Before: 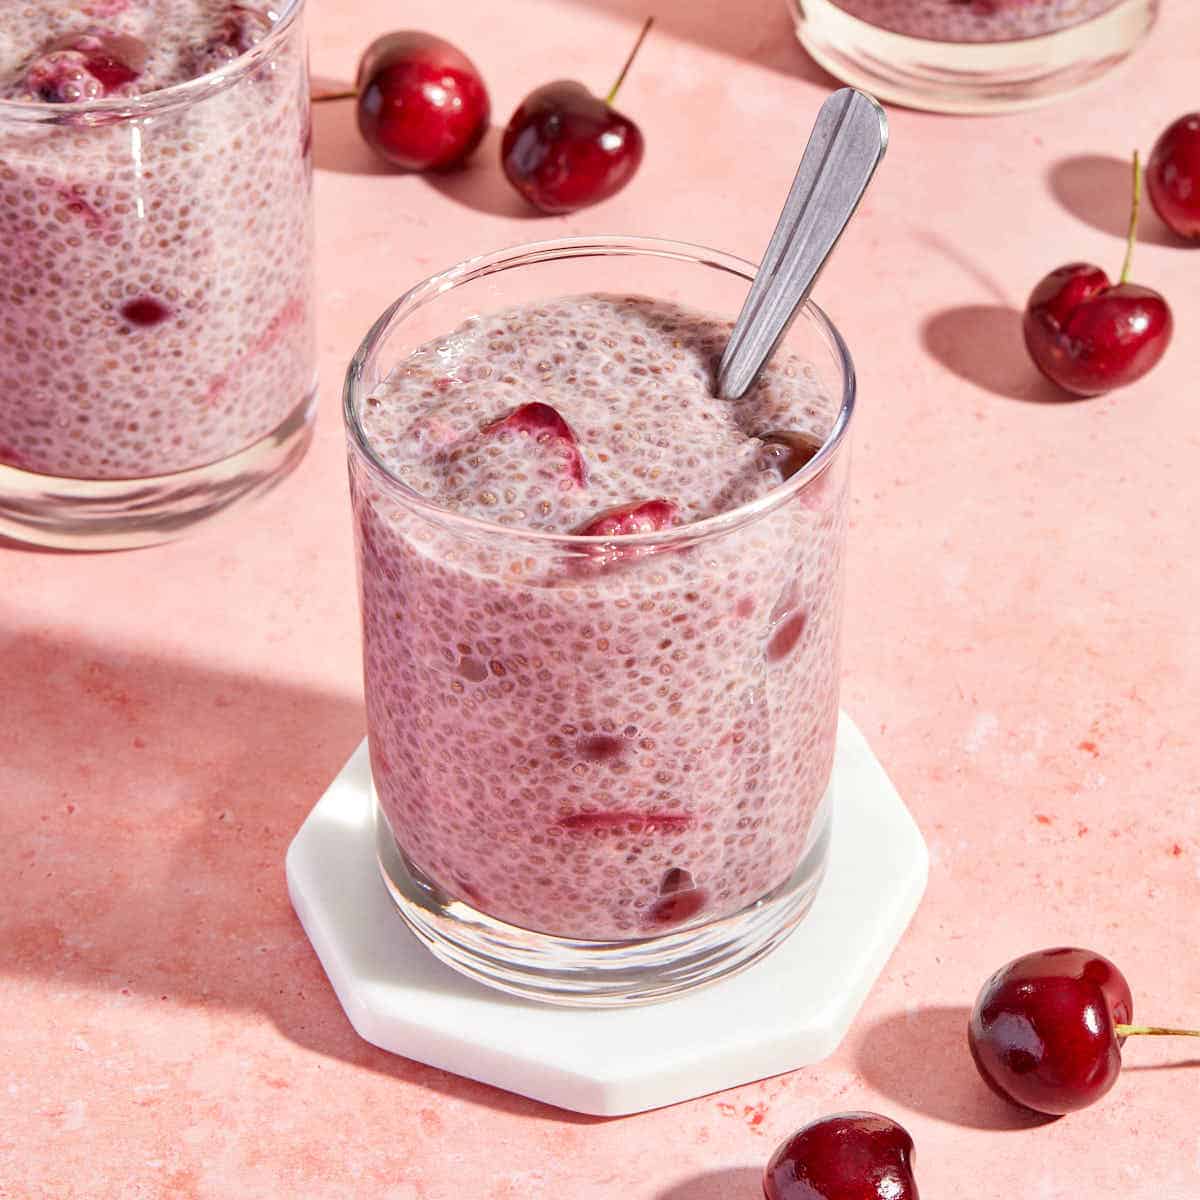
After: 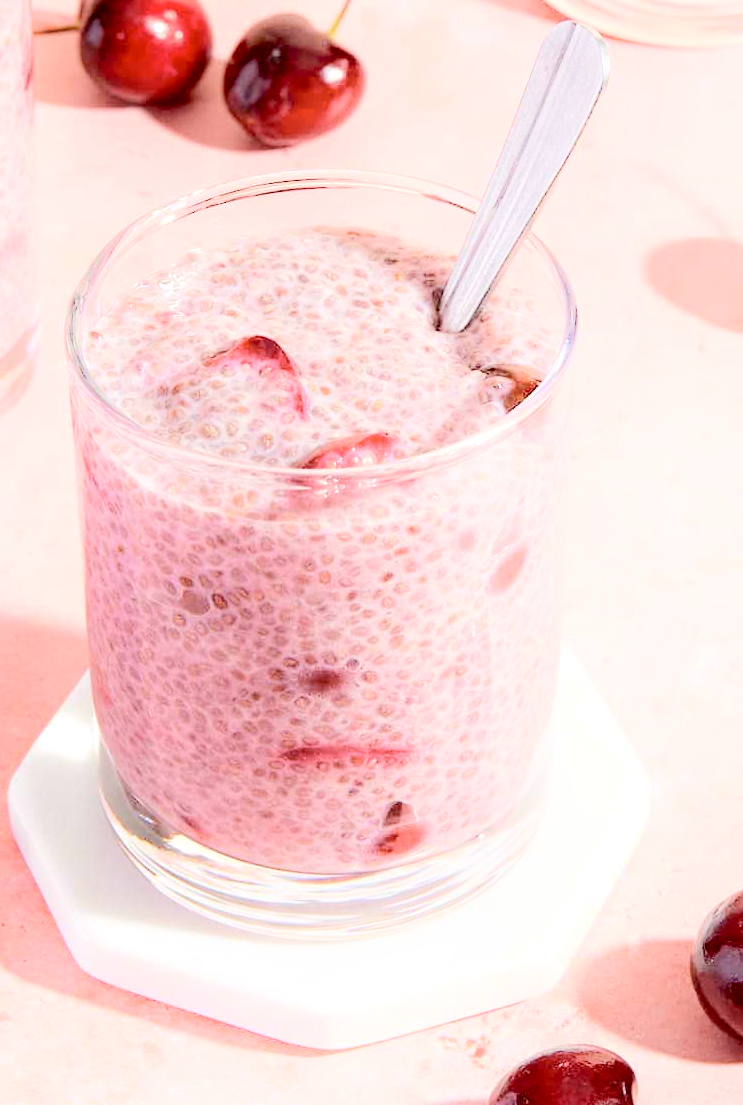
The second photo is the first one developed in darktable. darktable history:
shadows and highlights: shadows -89.24, highlights 89.54, soften with gaussian
exposure: black level correction 0.009, exposure 0.118 EV, compensate exposure bias true, compensate highlight preservation false
crop and rotate: left 23.179%, top 5.64%, right 14.893%, bottom 2.265%
